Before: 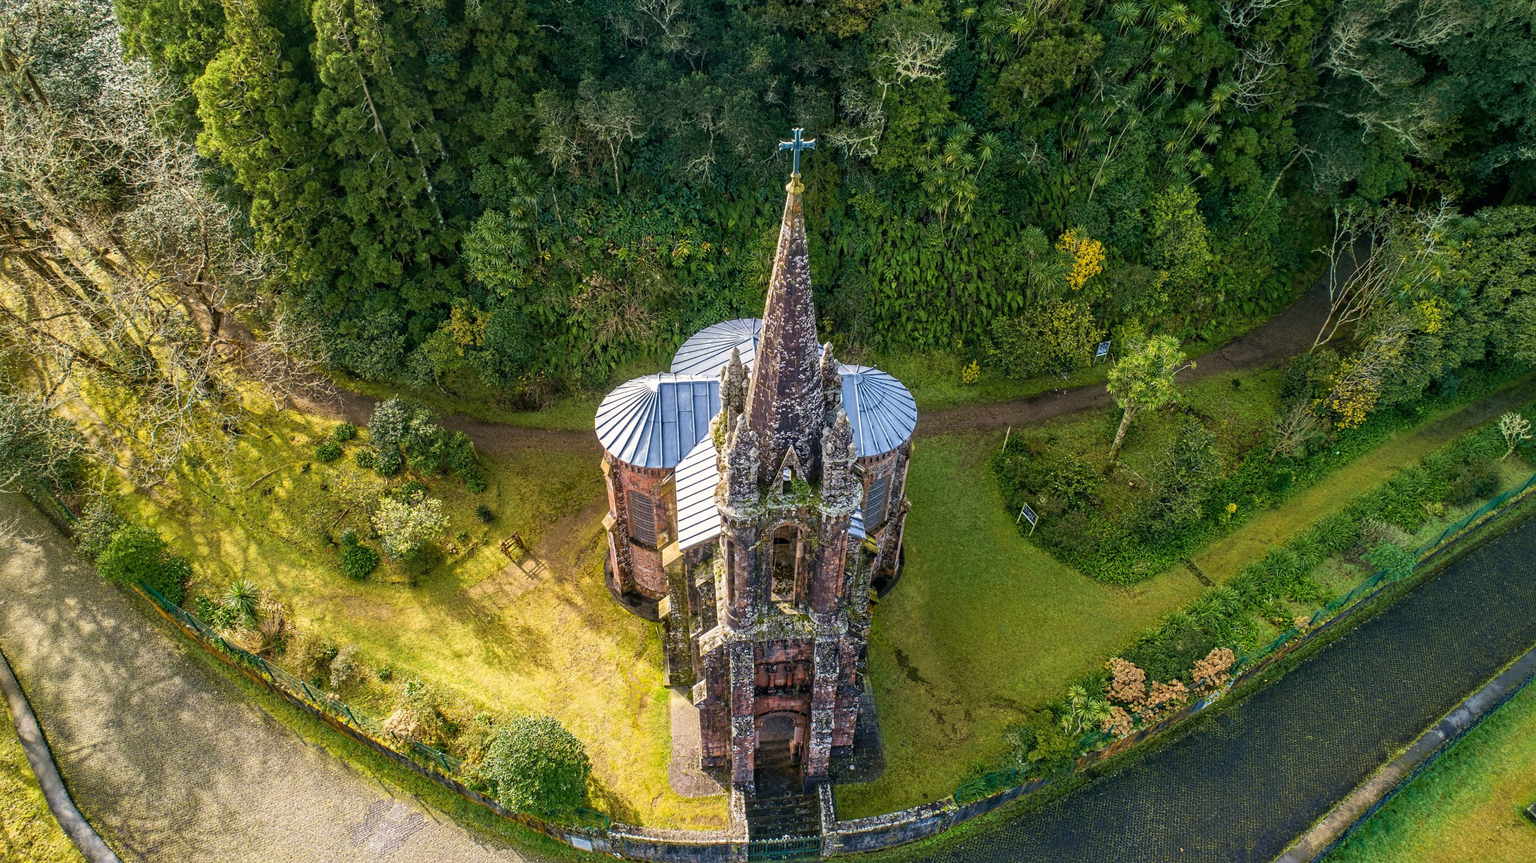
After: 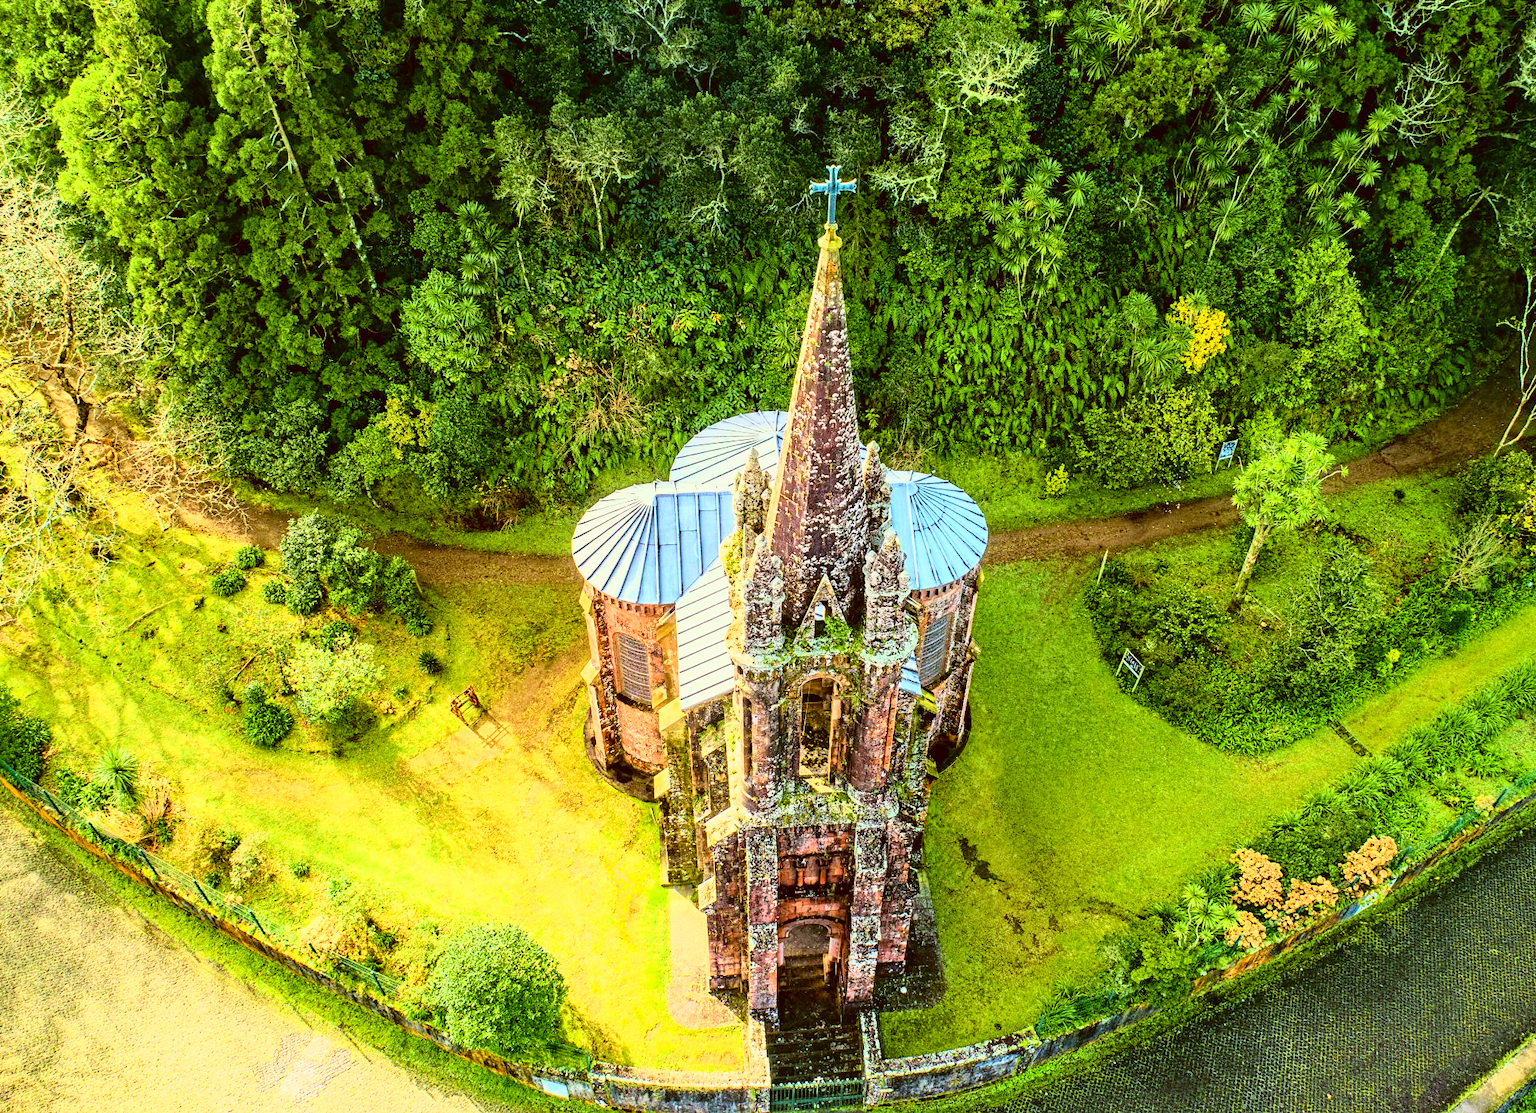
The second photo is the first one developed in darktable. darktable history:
crop: left 9.885%, right 12.562%
color correction: highlights a* -6.13, highlights b* 9.29, shadows a* 10.44, shadows b* 24.02
base curve: curves: ch0 [(0, 0) (0.008, 0.007) (0.022, 0.029) (0.048, 0.089) (0.092, 0.197) (0.191, 0.399) (0.275, 0.534) (0.357, 0.65) (0.477, 0.78) (0.542, 0.833) (0.799, 0.973) (1, 1)]
tone curve: curves: ch0 [(0, 0.003) (0.044, 0.032) (0.12, 0.089) (0.19, 0.164) (0.269, 0.269) (0.473, 0.533) (0.595, 0.695) (0.718, 0.823) (0.855, 0.931) (1, 0.982)]; ch1 [(0, 0) (0.243, 0.245) (0.427, 0.387) (0.493, 0.481) (0.501, 0.5) (0.521, 0.528) (0.554, 0.586) (0.607, 0.655) (0.671, 0.735) (0.796, 0.85) (1, 1)]; ch2 [(0, 0) (0.249, 0.216) (0.357, 0.317) (0.448, 0.432) (0.478, 0.492) (0.498, 0.499) (0.517, 0.519) (0.537, 0.57) (0.569, 0.623) (0.61, 0.663) (0.706, 0.75) (0.808, 0.809) (0.991, 0.968)], color space Lab, independent channels, preserve colors none
